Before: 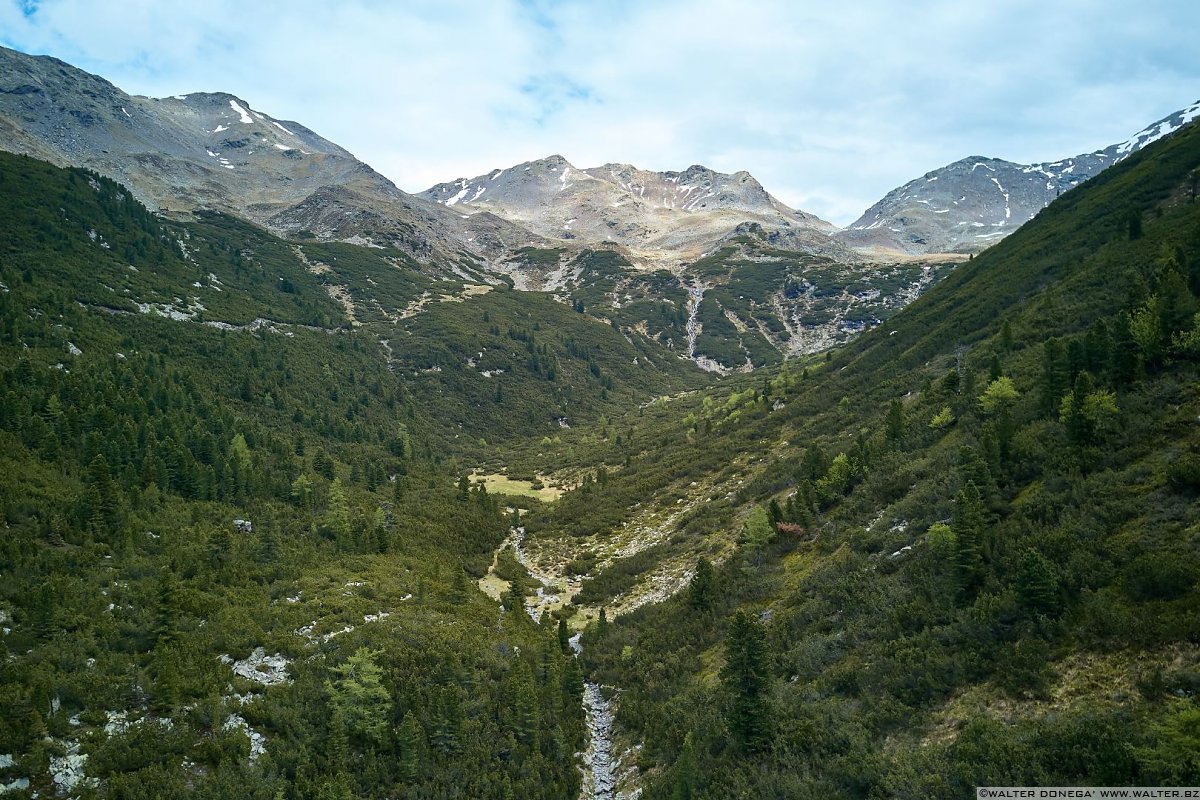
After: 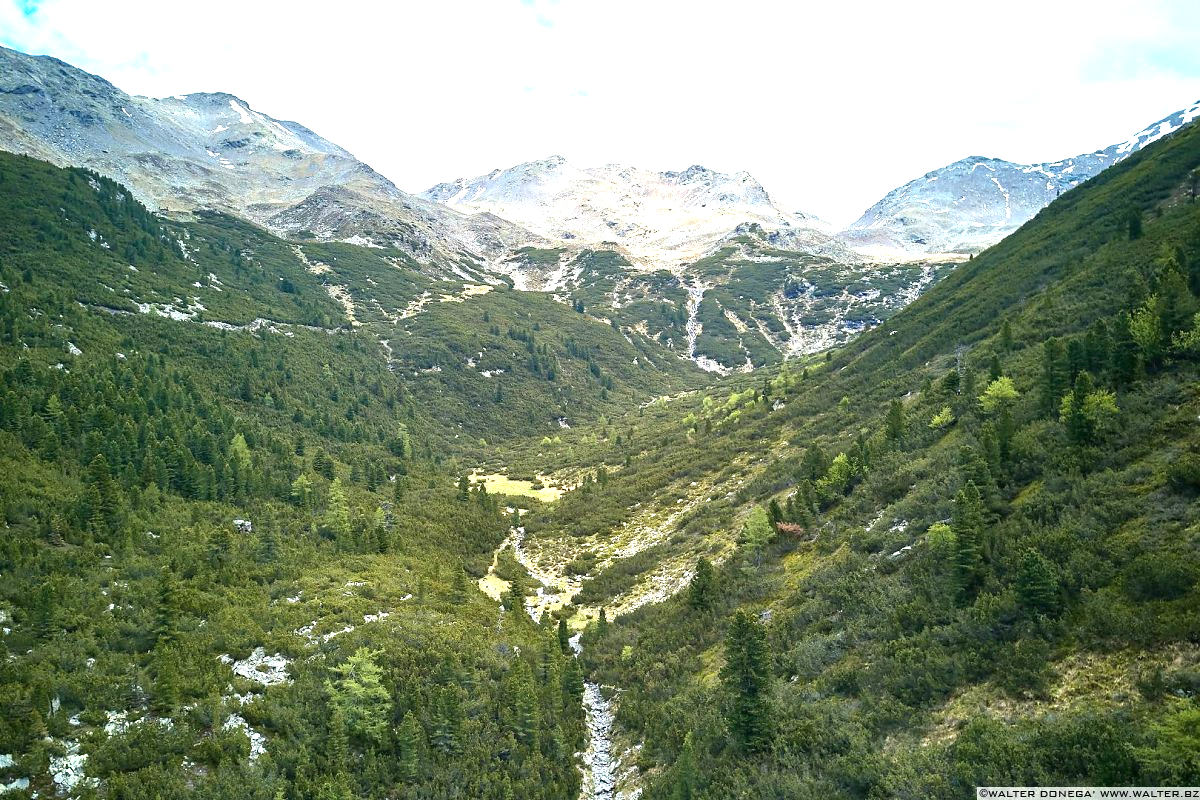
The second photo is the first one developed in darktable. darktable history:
exposure: black level correction 0, exposure 1.292 EV, compensate highlight preservation false
